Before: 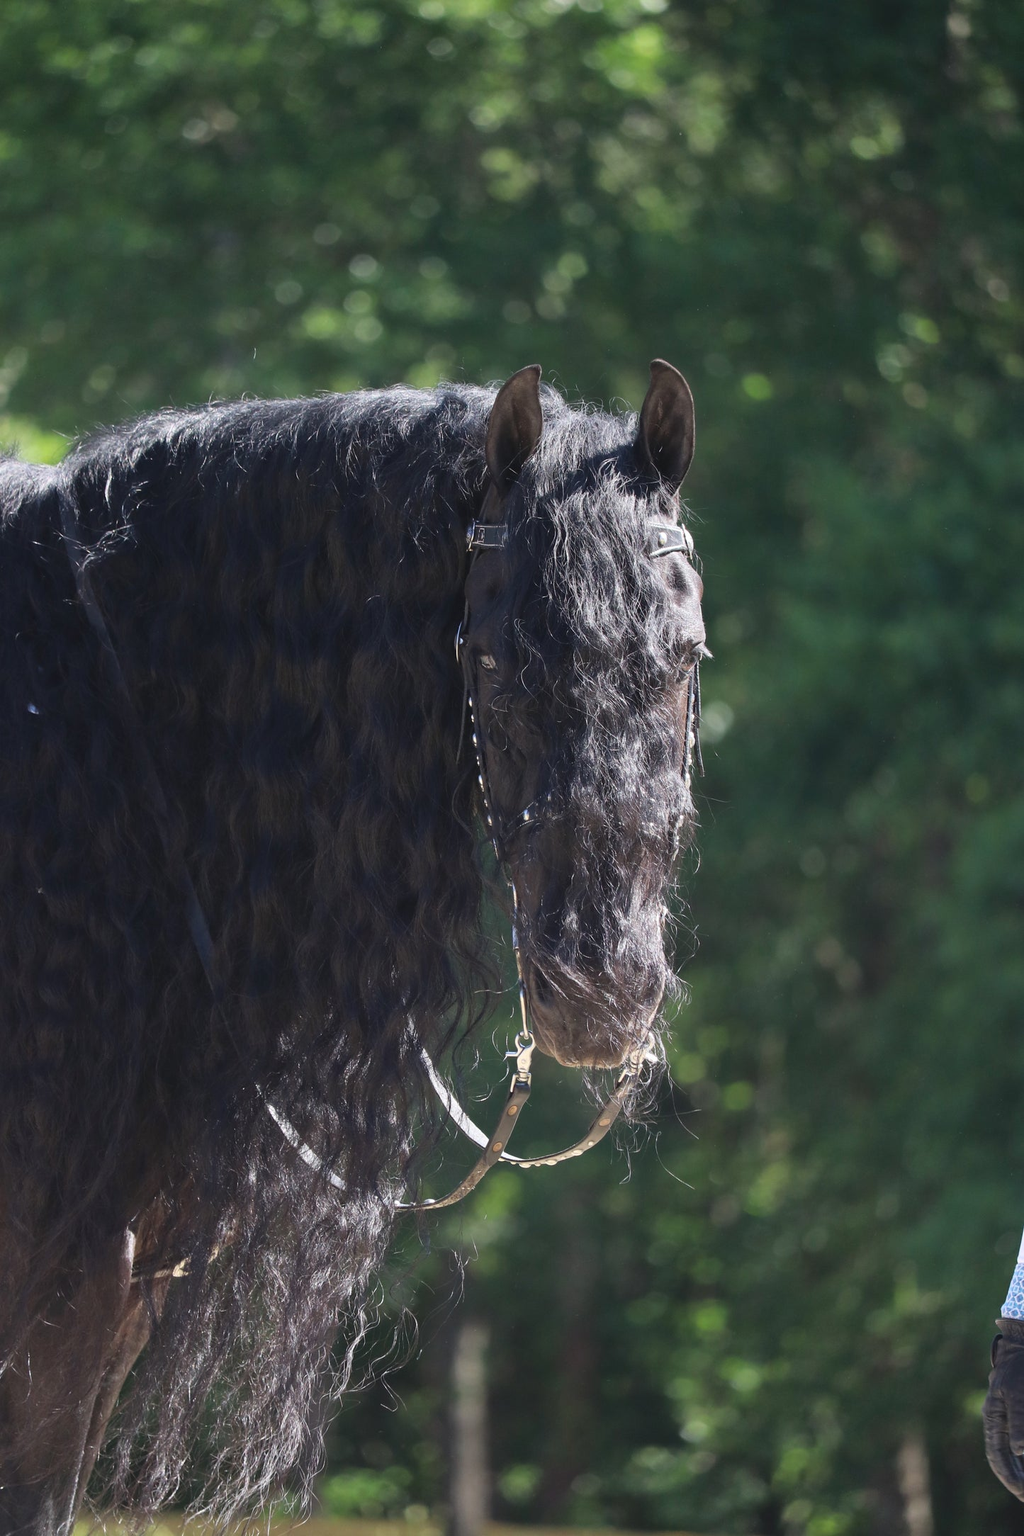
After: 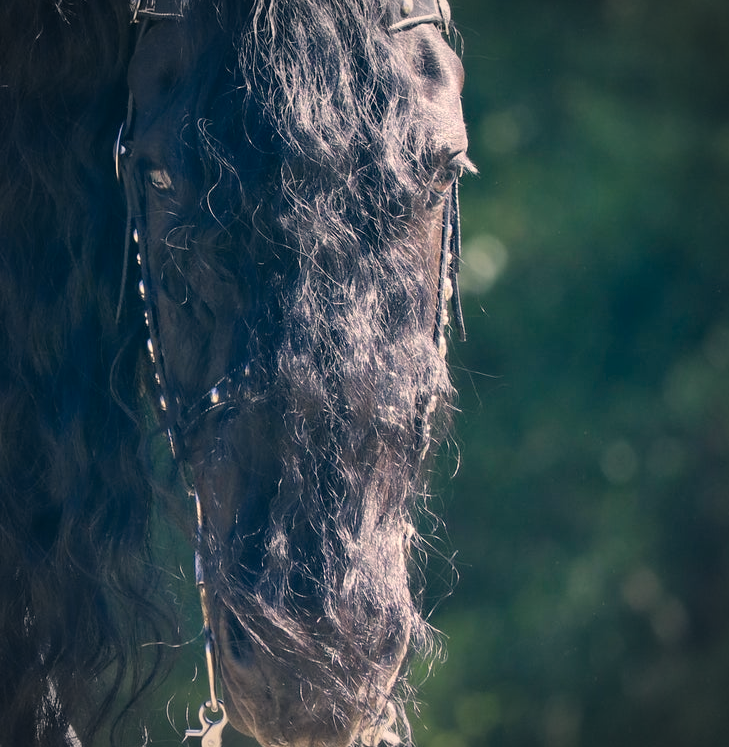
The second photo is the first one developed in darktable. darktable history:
vignetting: on, module defaults
crop: left 36.586%, top 34.825%, right 12.912%, bottom 30.688%
color correction: highlights a* 10.32, highlights b* 14.04, shadows a* -10.28, shadows b* -15.02
tone curve: curves: ch1 [(0, 0) (0.108, 0.197) (0.5, 0.5) (0.681, 0.885) (1, 1)]; ch2 [(0, 0) (0.28, 0.151) (1, 1)], color space Lab, linked channels, preserve colors none
